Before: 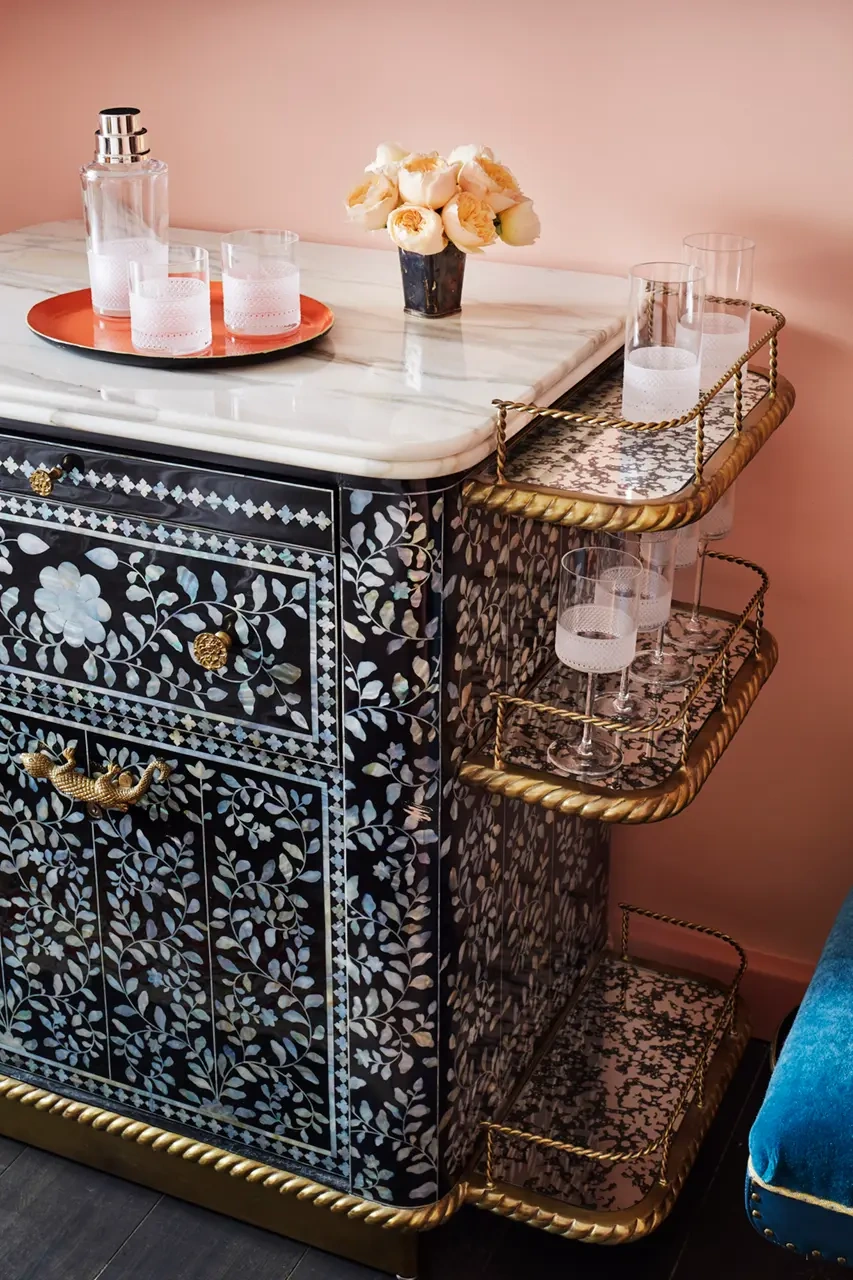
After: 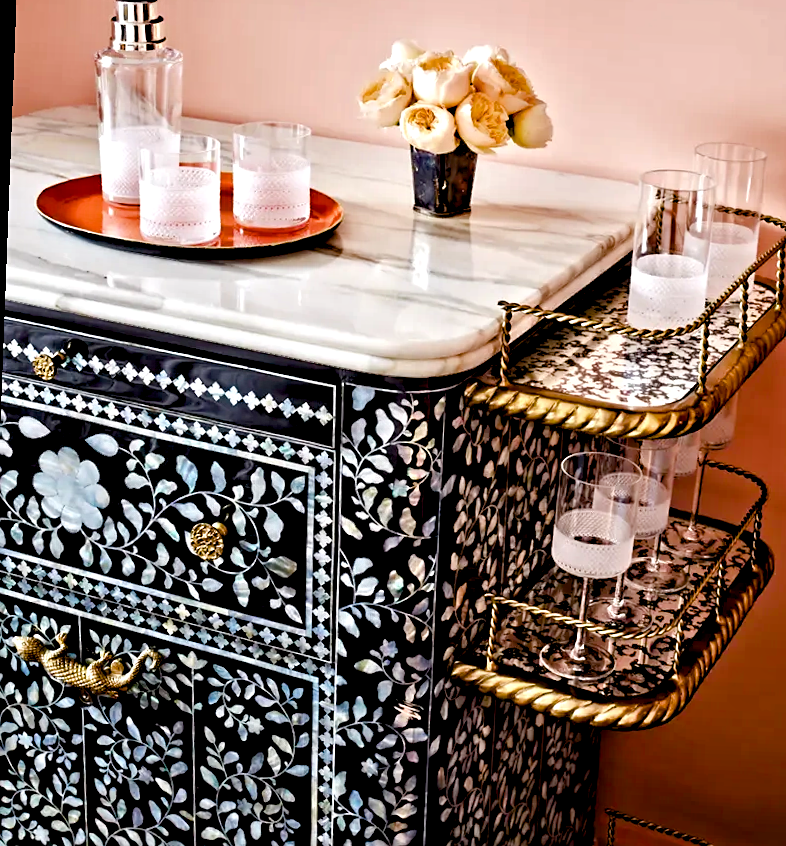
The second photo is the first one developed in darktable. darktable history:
sharpen: amount 0.2
crop: left 3.015%, top 8.969%, right 9.647%, bottom 26.457%
contrast equalizer: y [[0.511, 0.558, 0.631, 0.632, 0.559, 0.512], [0.5 ×6], [0.5 ×6], [0 ×6], [0 ×6]]
rotate and perspective: rotation 2.17°, automatic cropping off
color balance rgb: shadows lift › luminance -9.41%, highlights gain › luminance 17.6%, global offset › luminance -1.45%, perceptual saturation grading › highlights -17.77%, perceptual saturation grading › mid-tones 33.1%, perceptual saturation grading › shadows 50.52%, global vibrance 24.22%
